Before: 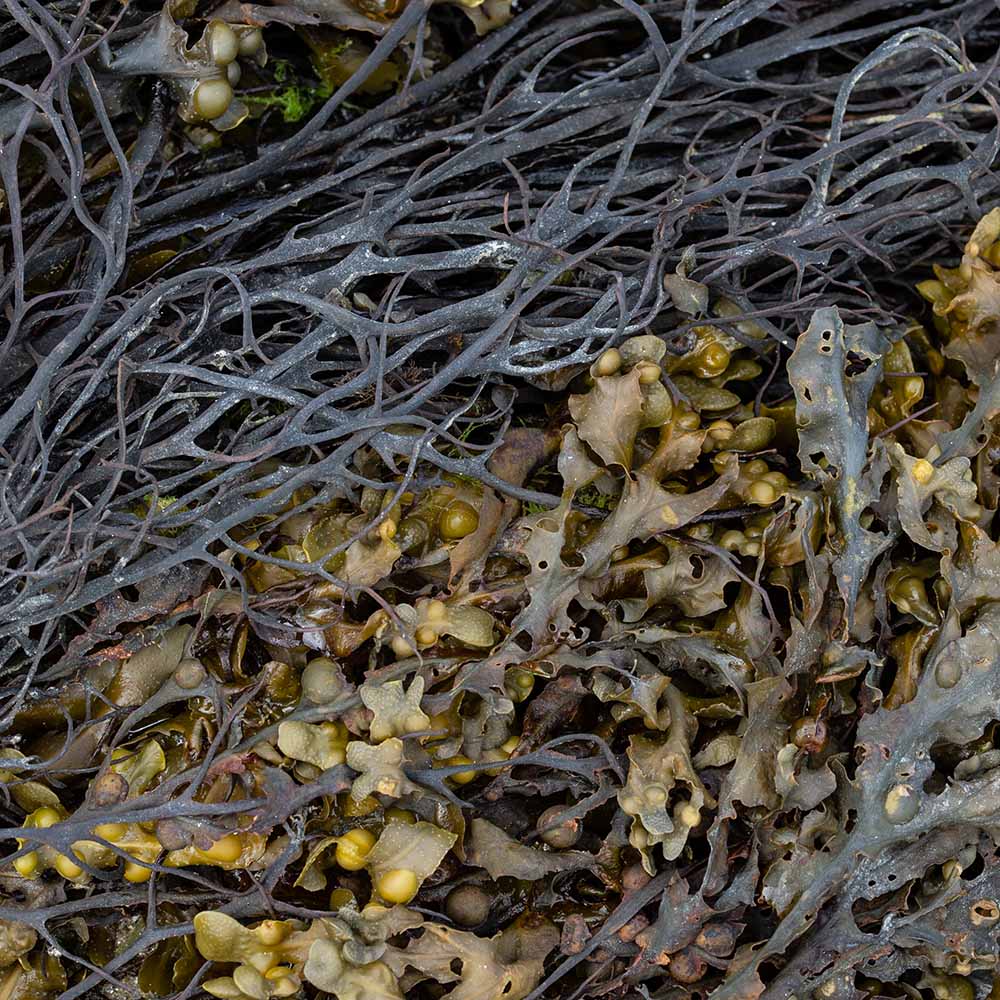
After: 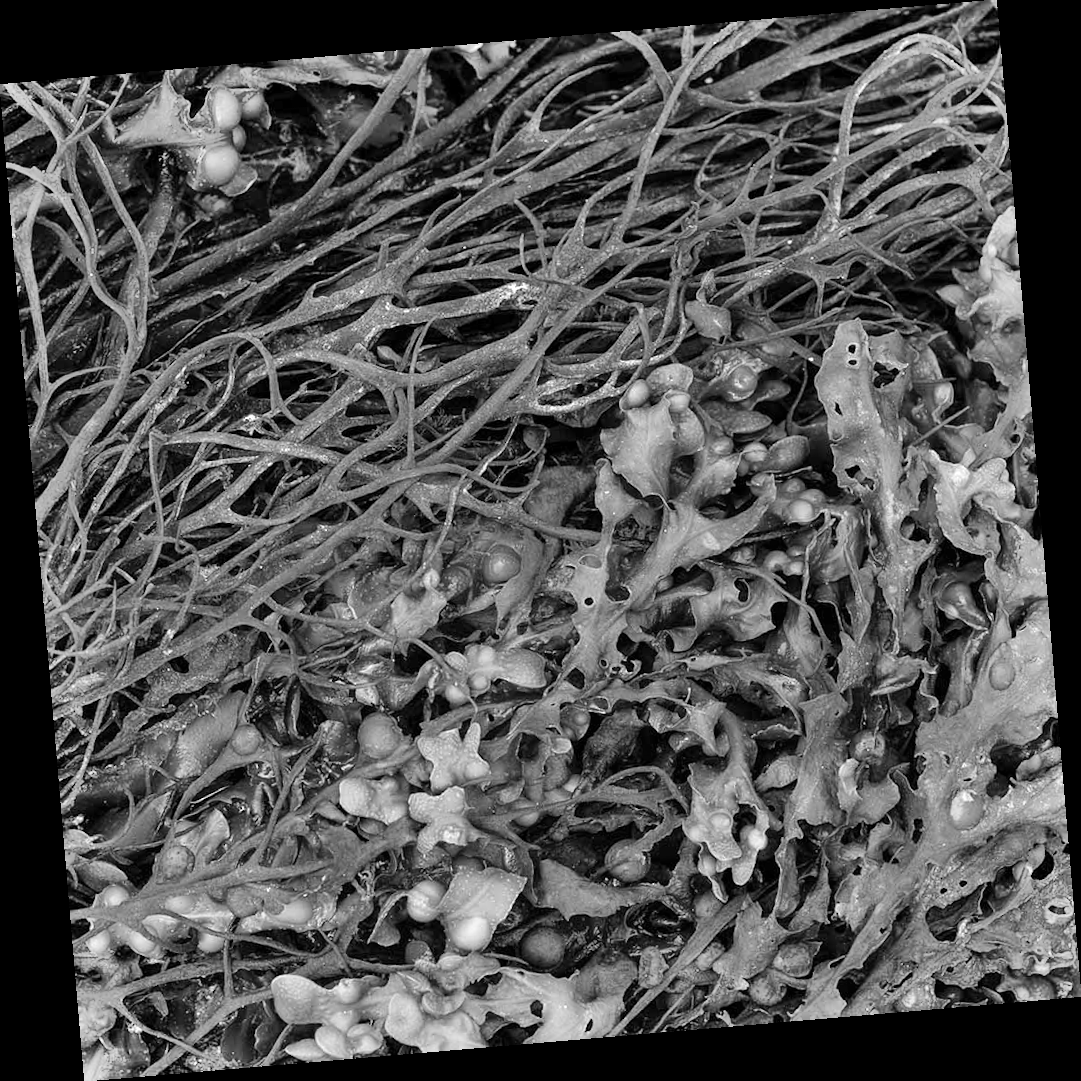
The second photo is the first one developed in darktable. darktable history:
exposure: exposure 0.367 EV, compensate highlight preservation false
monochrome: a -6.99, b 35.61, size 1.4
shadows and highlights: soften with gaussian
rotate and perspective: rotation -4.86°, automatic cropping off
